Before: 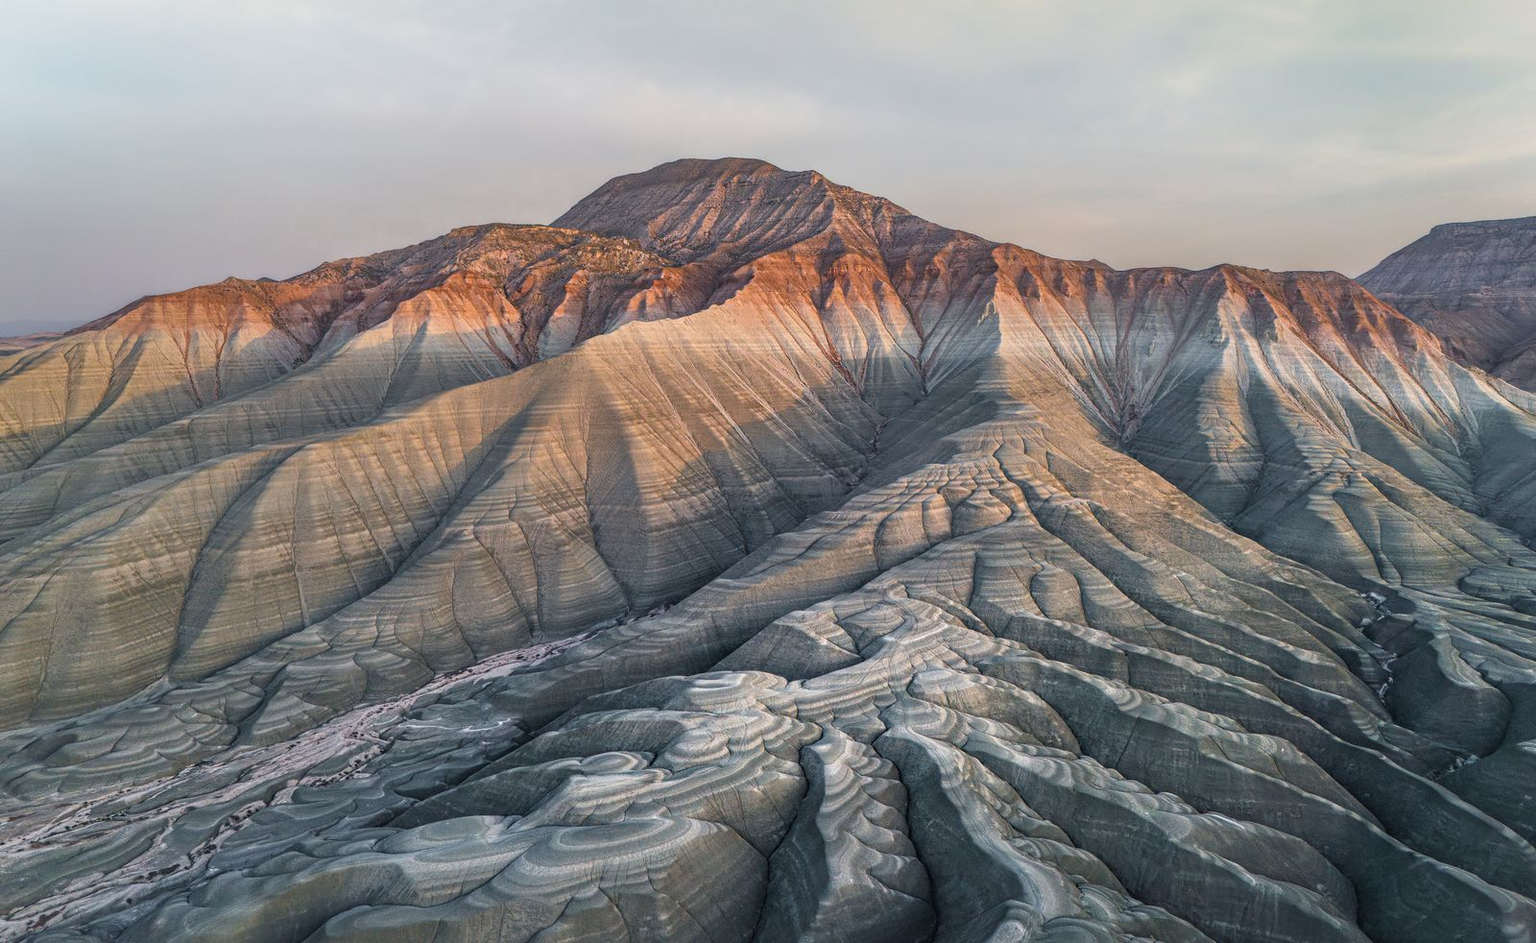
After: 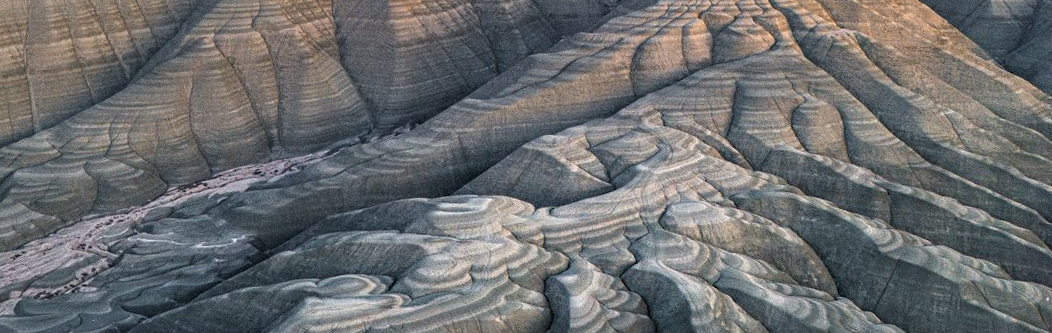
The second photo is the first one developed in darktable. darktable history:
rotate and perspective: rotation 2.17°, automatic cropping off
grain: mid-tones bias 0%
crop: left 18.091%, top 51.13%, right 17.525%, bottom 16.85%
